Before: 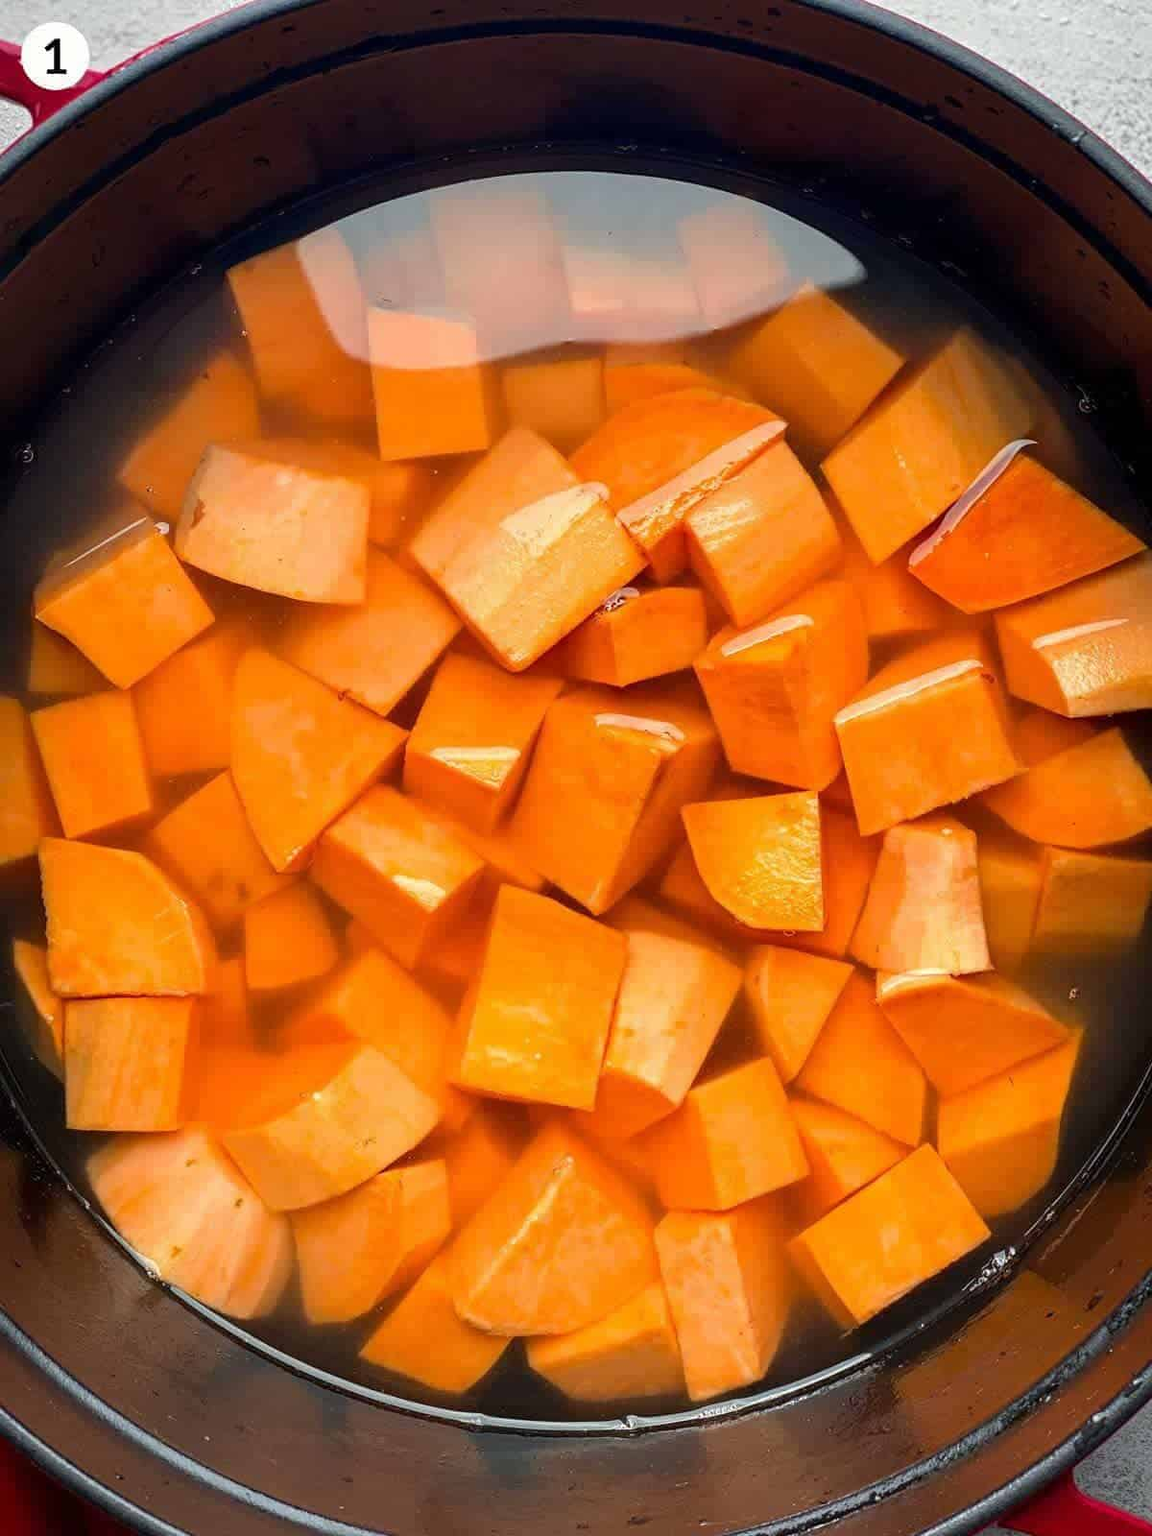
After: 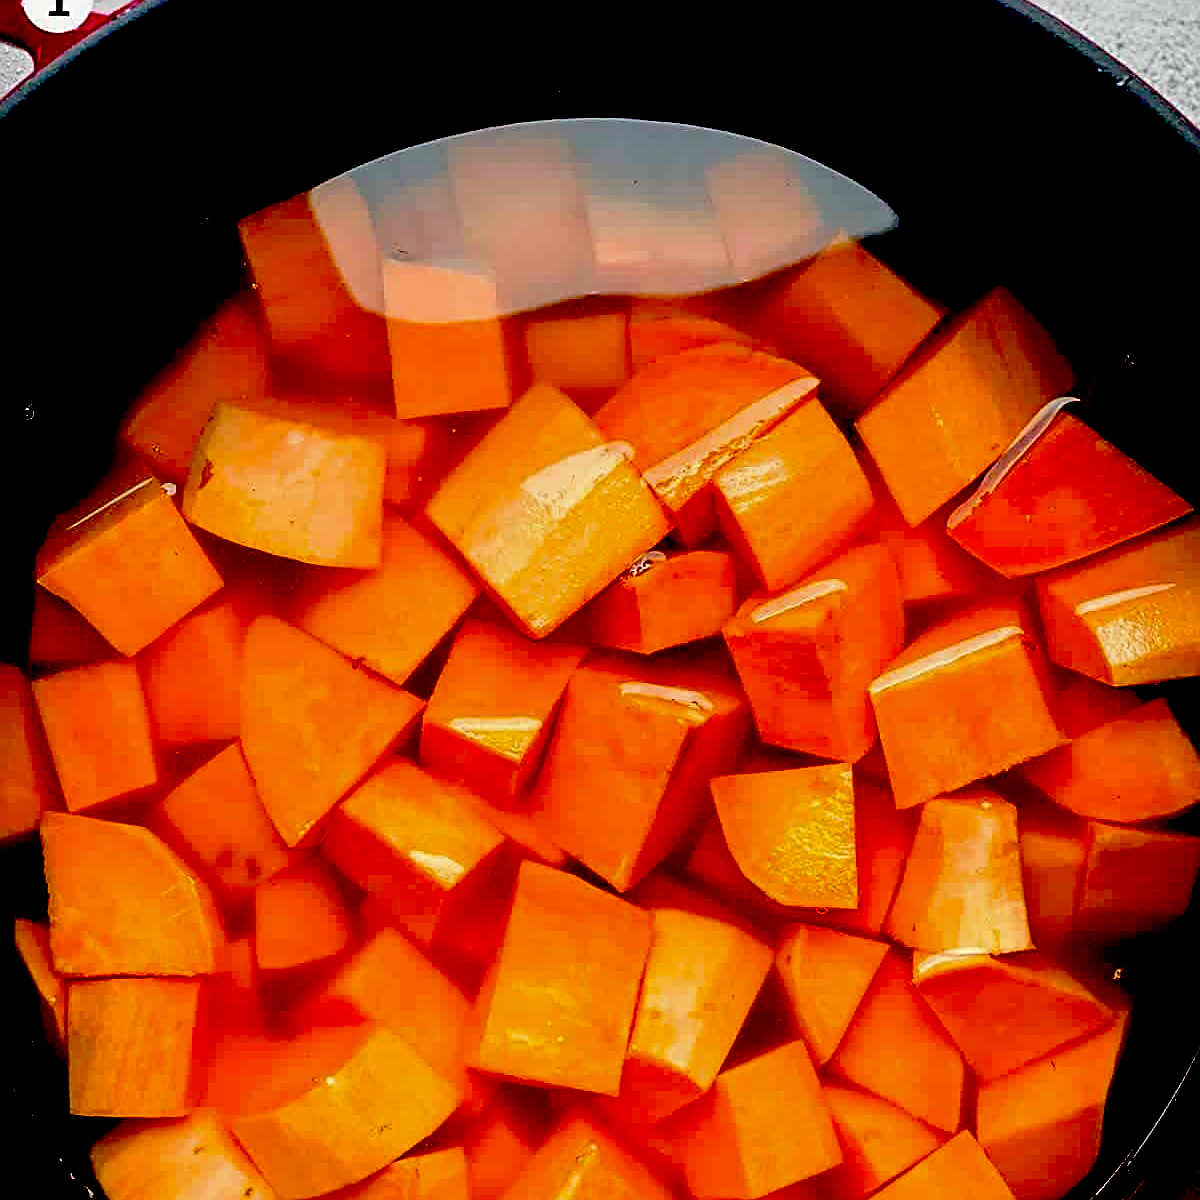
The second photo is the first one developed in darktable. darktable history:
white balance: emerald 1
exposure: black level correction 0.1, exposure -0.092 EV, compensate highlight preservation false
crop: top 3.857%, bottom 21.132%
sharpen: on, module defaults
